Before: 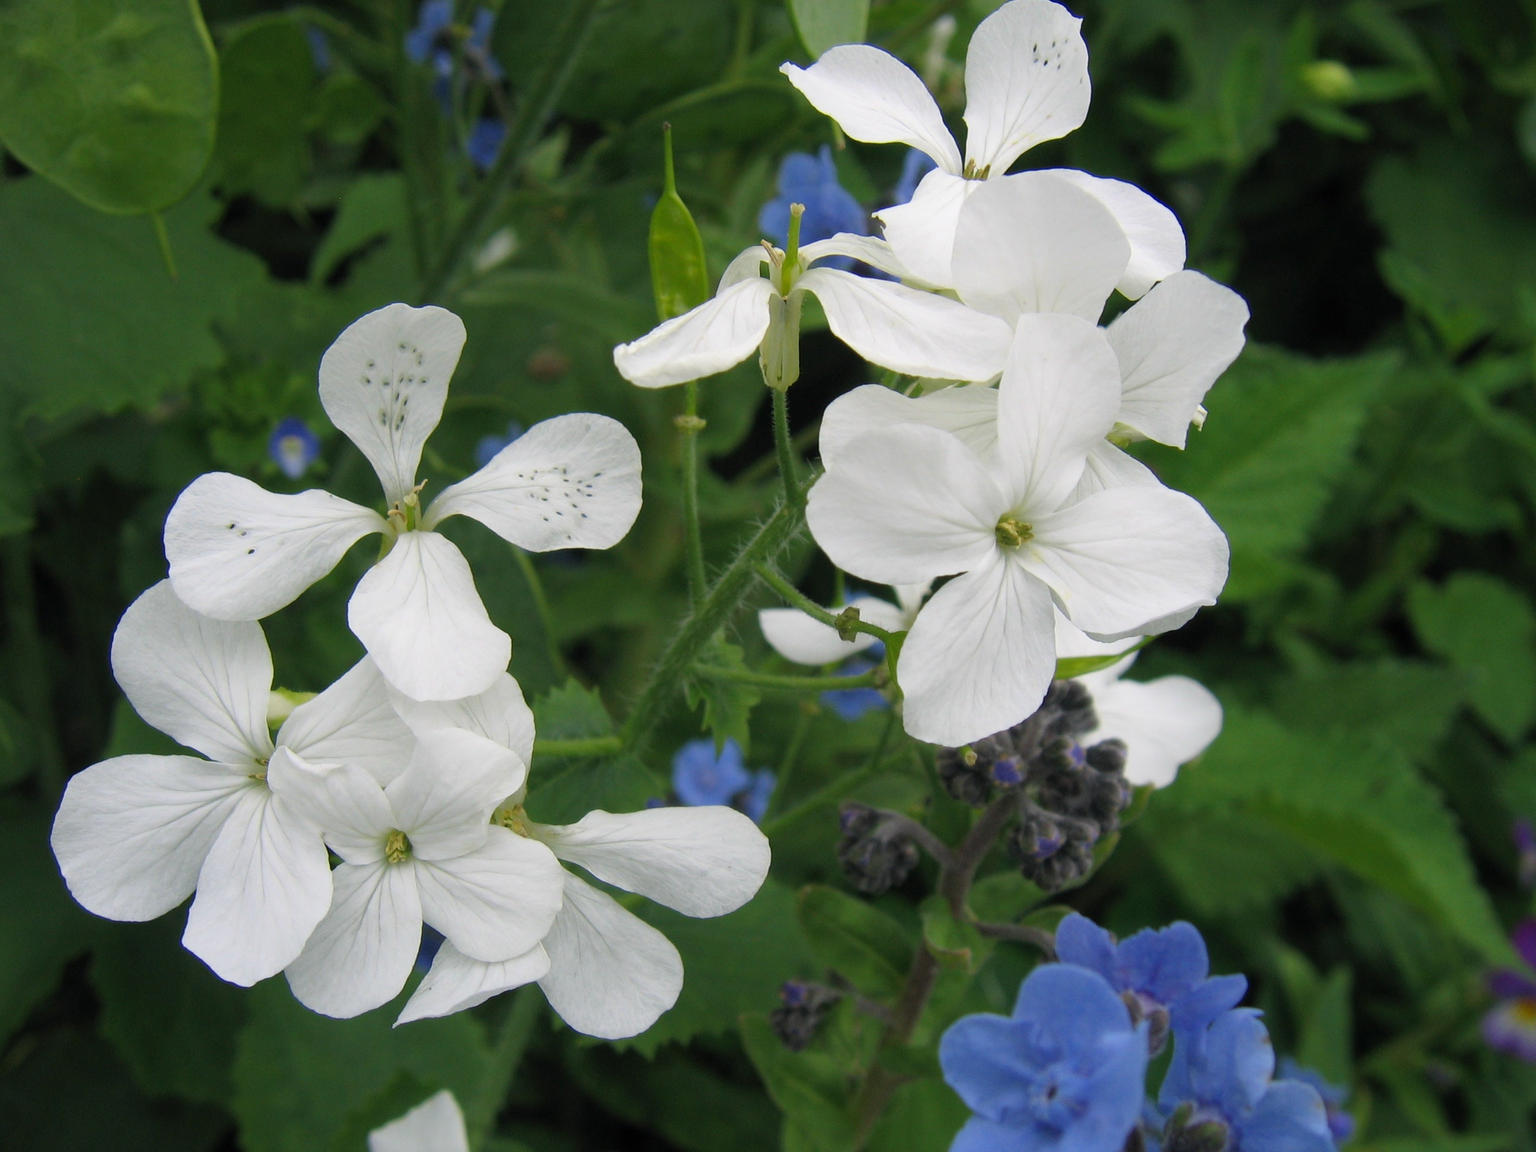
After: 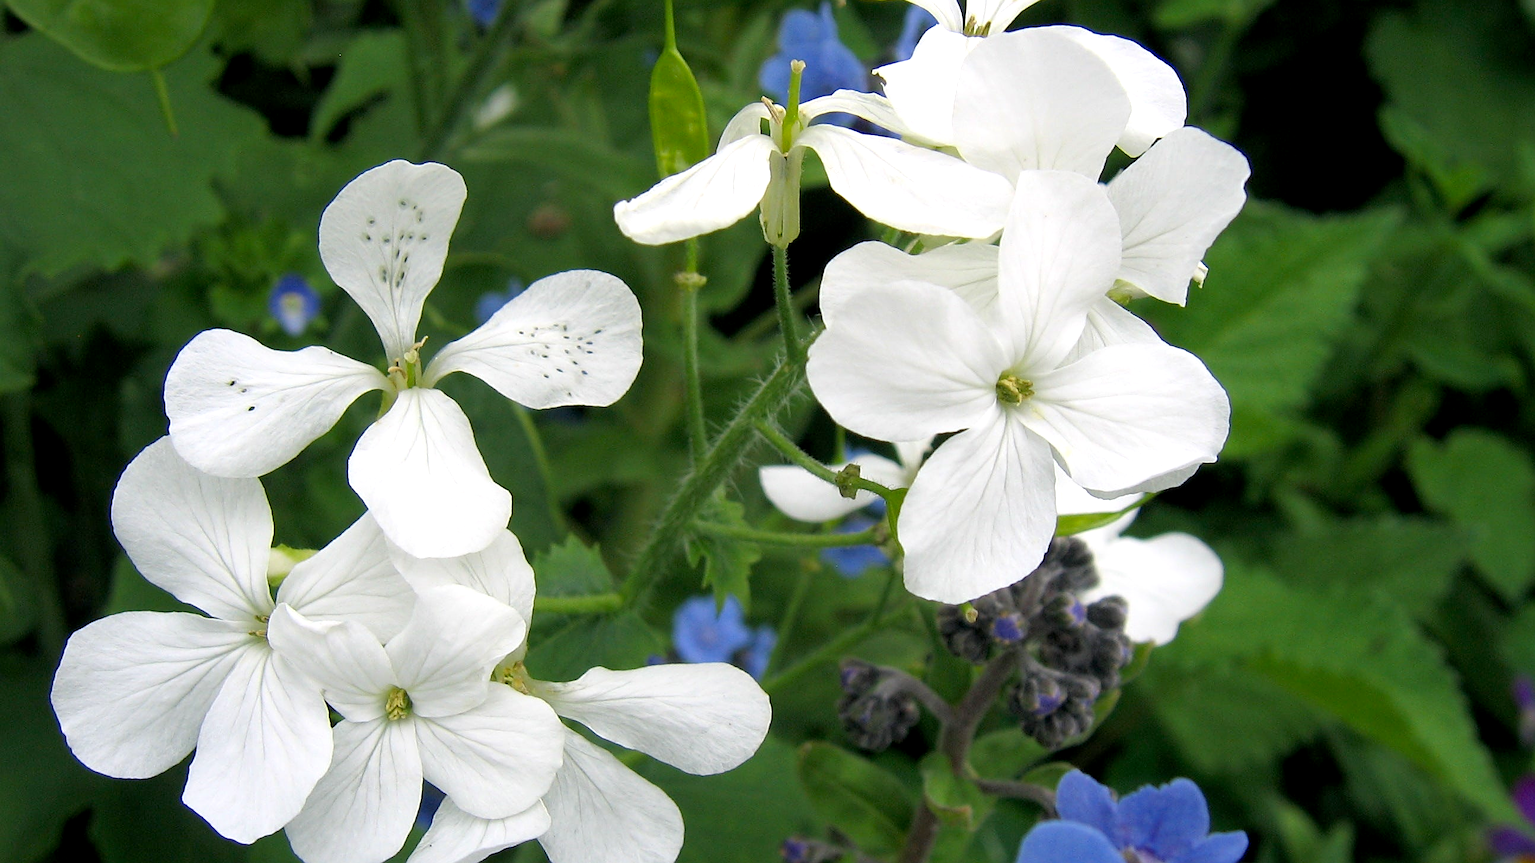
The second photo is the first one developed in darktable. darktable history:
sharpen: on, module defaults
crop and rotate: top 12.5%, bottom 12.5%
levels: levels [0, 0.476, 0.951]
exposure: black level correction 0.005, exposure 0.286 EV, compensate highlight preservation false
